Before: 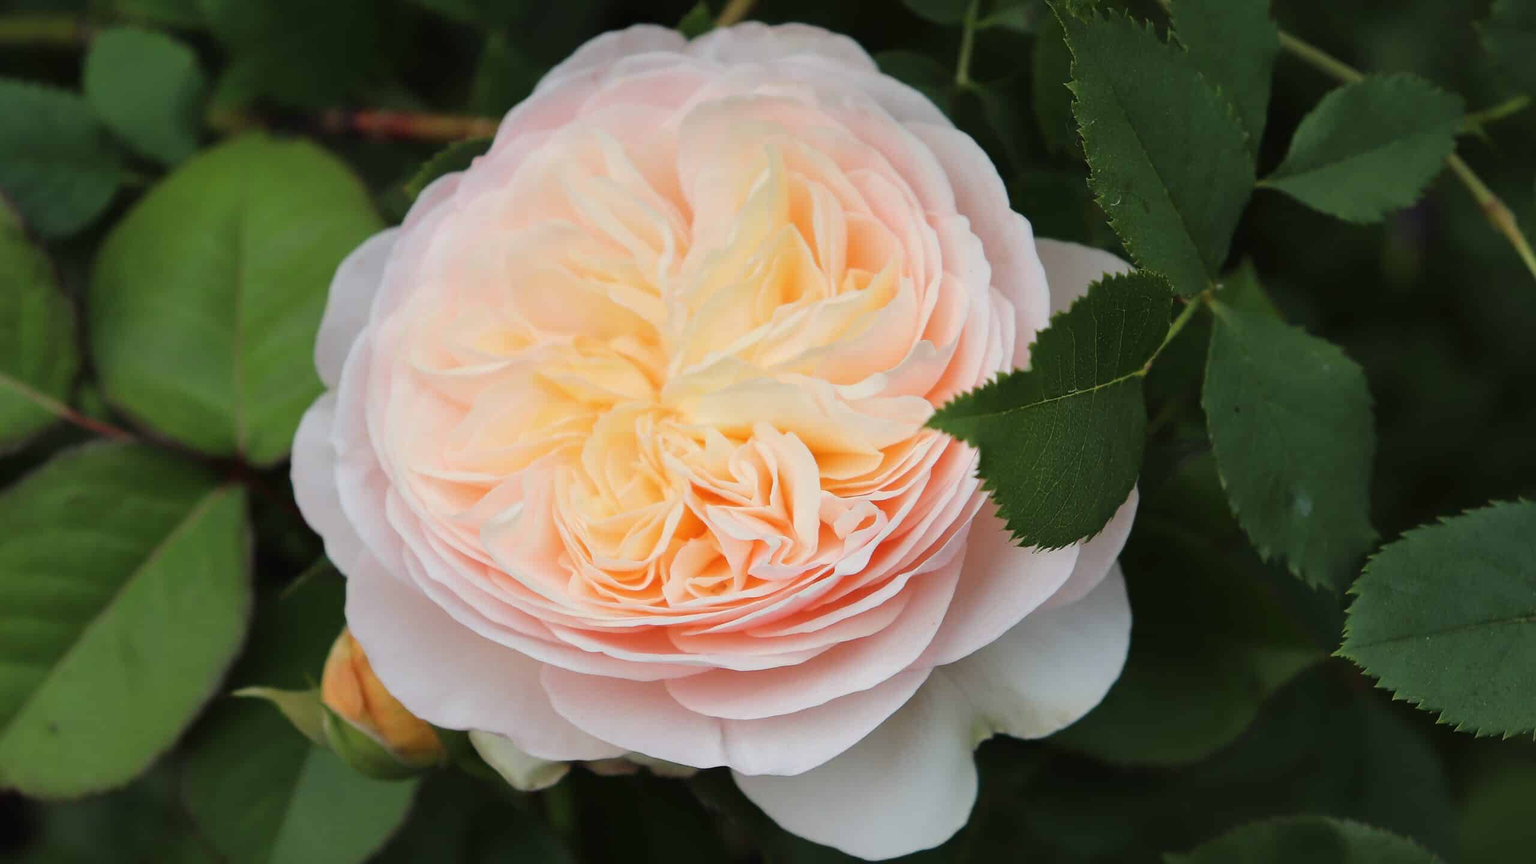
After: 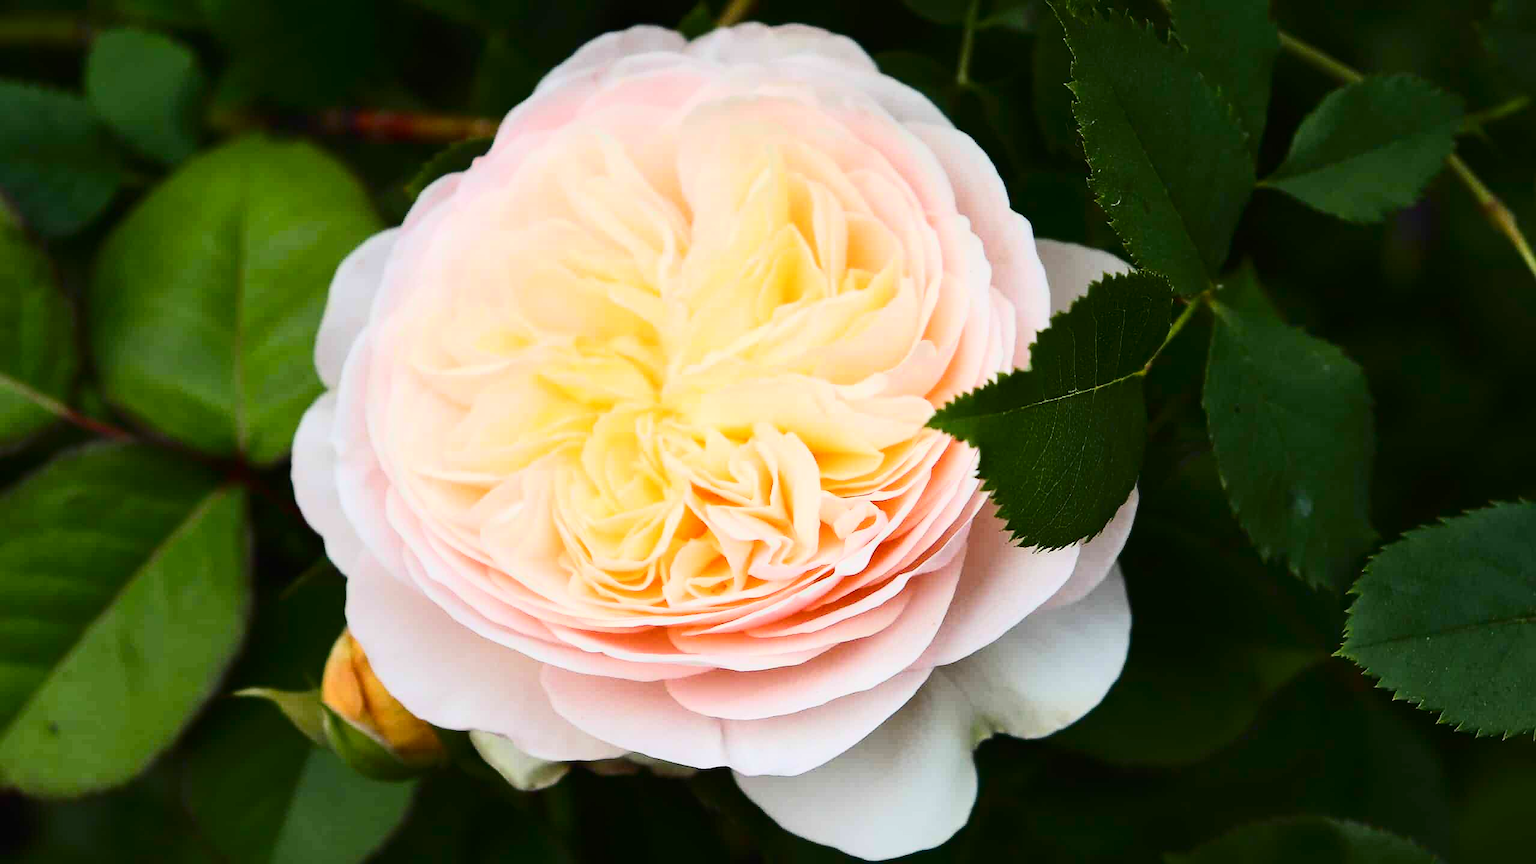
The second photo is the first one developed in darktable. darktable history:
contrast brightness saturation: contrast 0.392, brightness 0.102
color balance rgb: perceptual saturation grading › global saturation 29.852%, global vibrance 14.489%
sharpen: radius 0.972, amount 0.612
